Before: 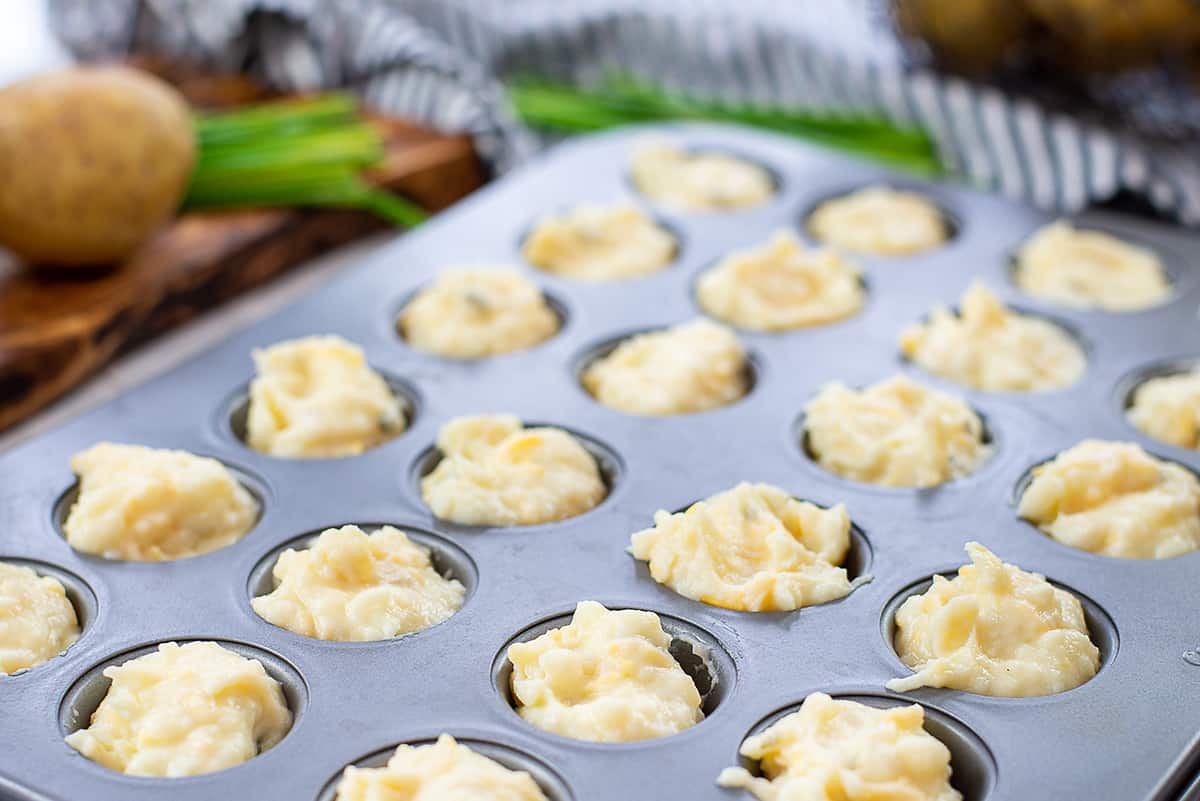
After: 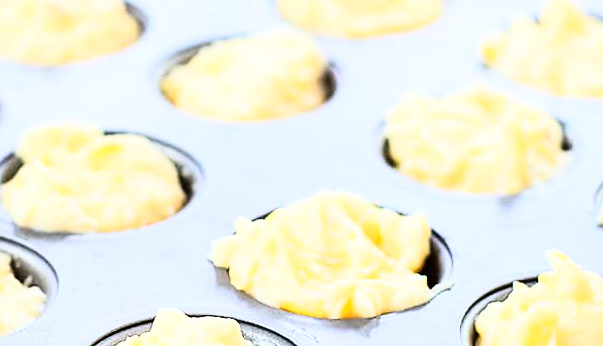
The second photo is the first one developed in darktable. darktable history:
rgb curve: curves: ch0 [(0, 0) (0.21, 0.15) (0.24, 0.21) (0.5, 0.75) (0.75, 0.96) (0.89, 0.99) (1, 1)]; ch1 [(0, 0.02) (0.21, 0.13) (0.25, 0.2) (0.5, 0.67) (0.75, 0.9) (0.89, 0.97) (1, 1)]; ch2 [(0, 0.02) (0.21, 0.13) (0.25, 0.2) (0.5, 0.67) (0.75, 0.9) (0.89, 0.97) (1, 1)], compensate middle gray true
crop: left 35.03%, top 36.625%, right 14.663%, bottom 20.057%
